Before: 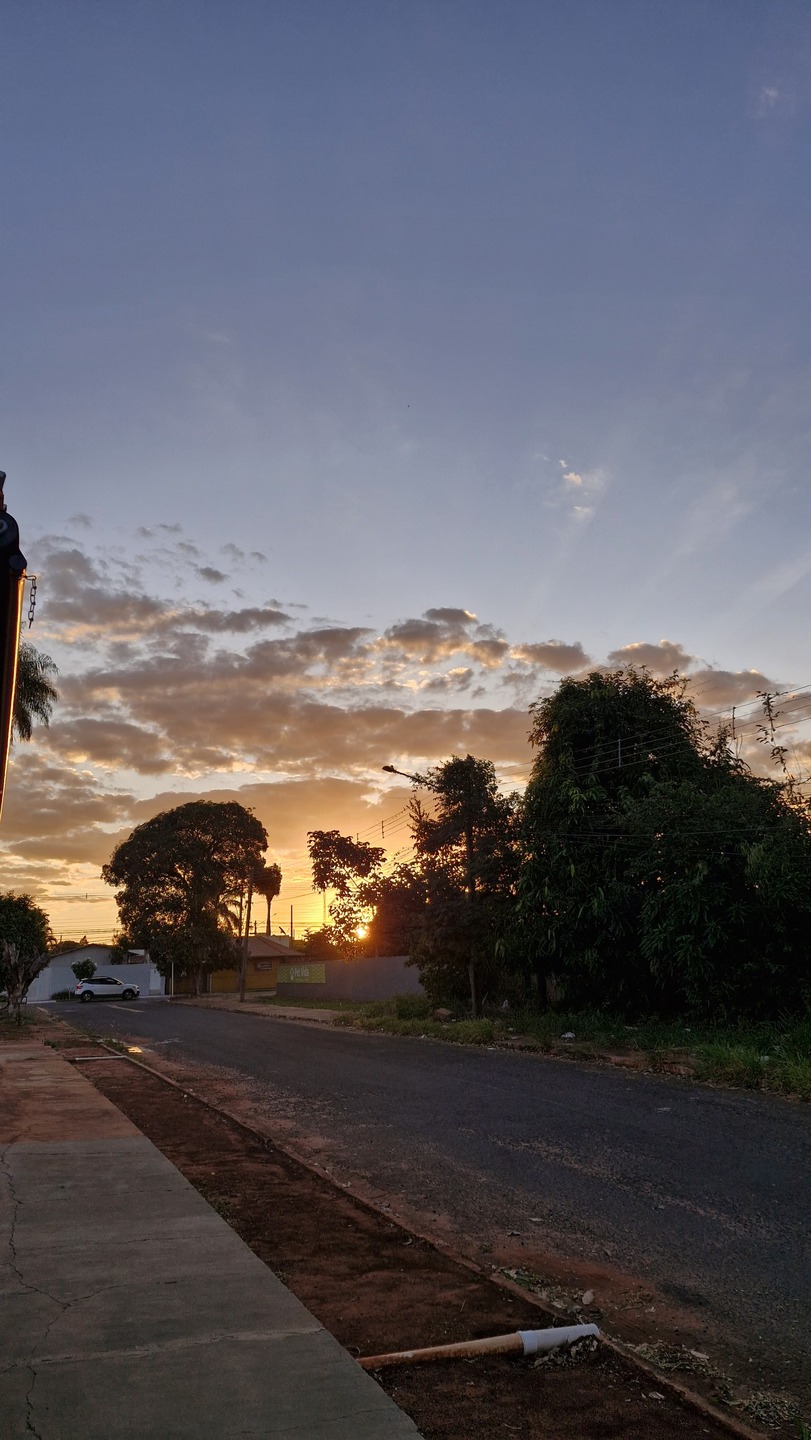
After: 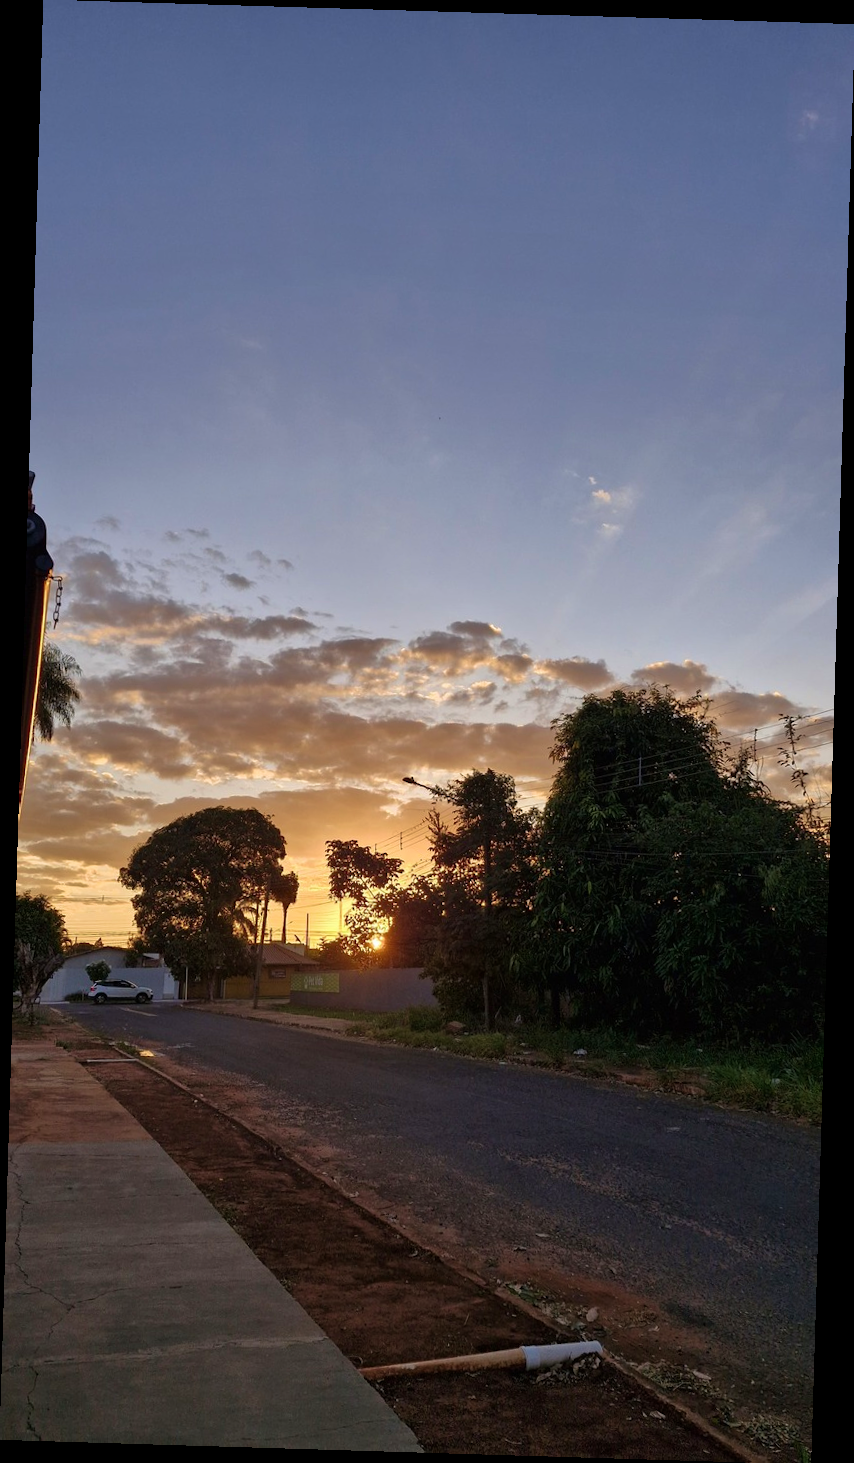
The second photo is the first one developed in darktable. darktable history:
crop and rotate: angle -1.74°
velvia: on, module defaults
